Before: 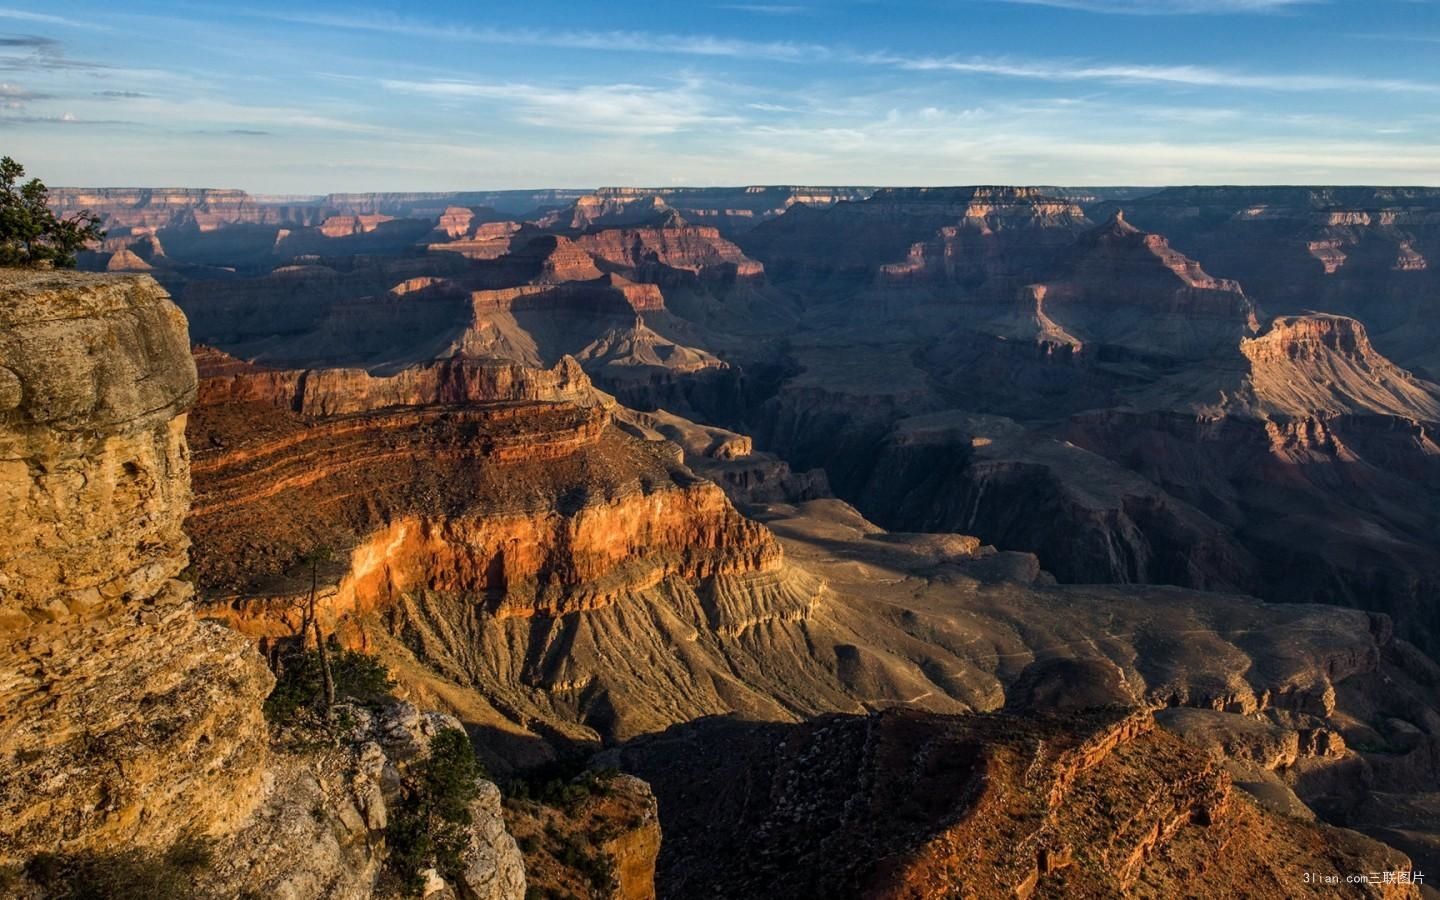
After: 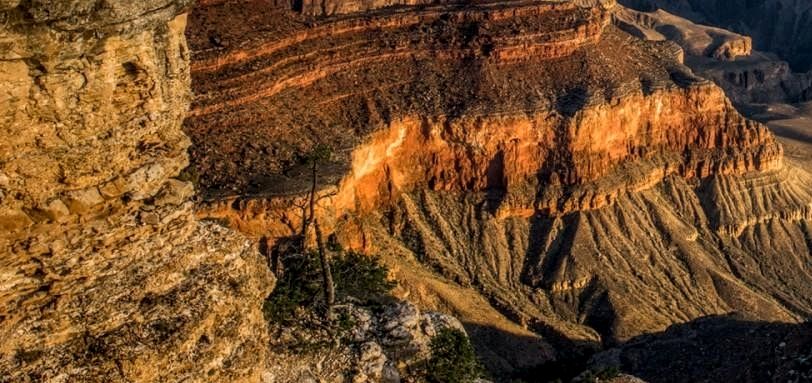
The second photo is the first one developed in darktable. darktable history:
local contrast: highlights 0%, shadows 0%, detail 133%
crop: top 44.483%, right 43.593%, bottom 12.892%
